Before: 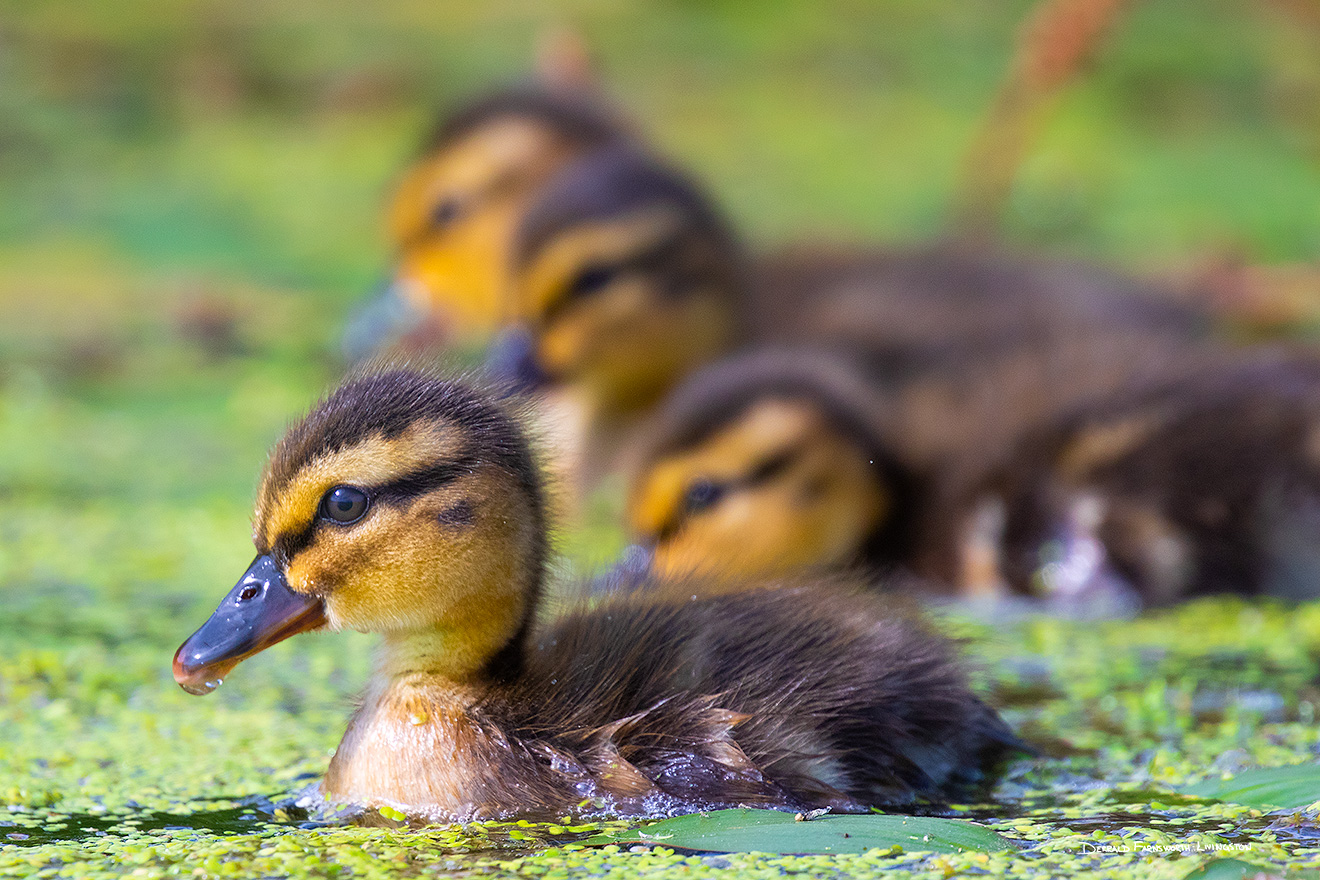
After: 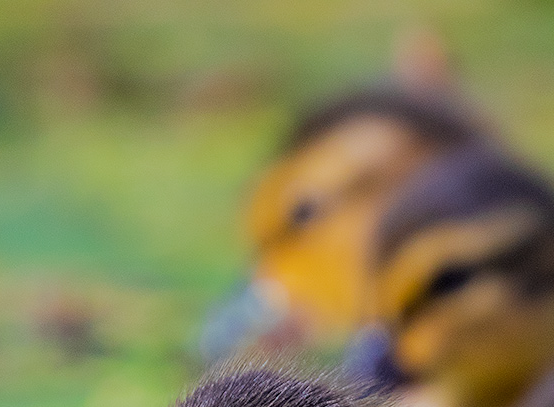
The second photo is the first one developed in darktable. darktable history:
filmic rgb: black relative exposure -7.65 EV, white relative exposure 4.56 EV, hardness 3.61
crop and rotate: left 10.817%, top 0.062%, right 47.194%, bottom 53.626%
